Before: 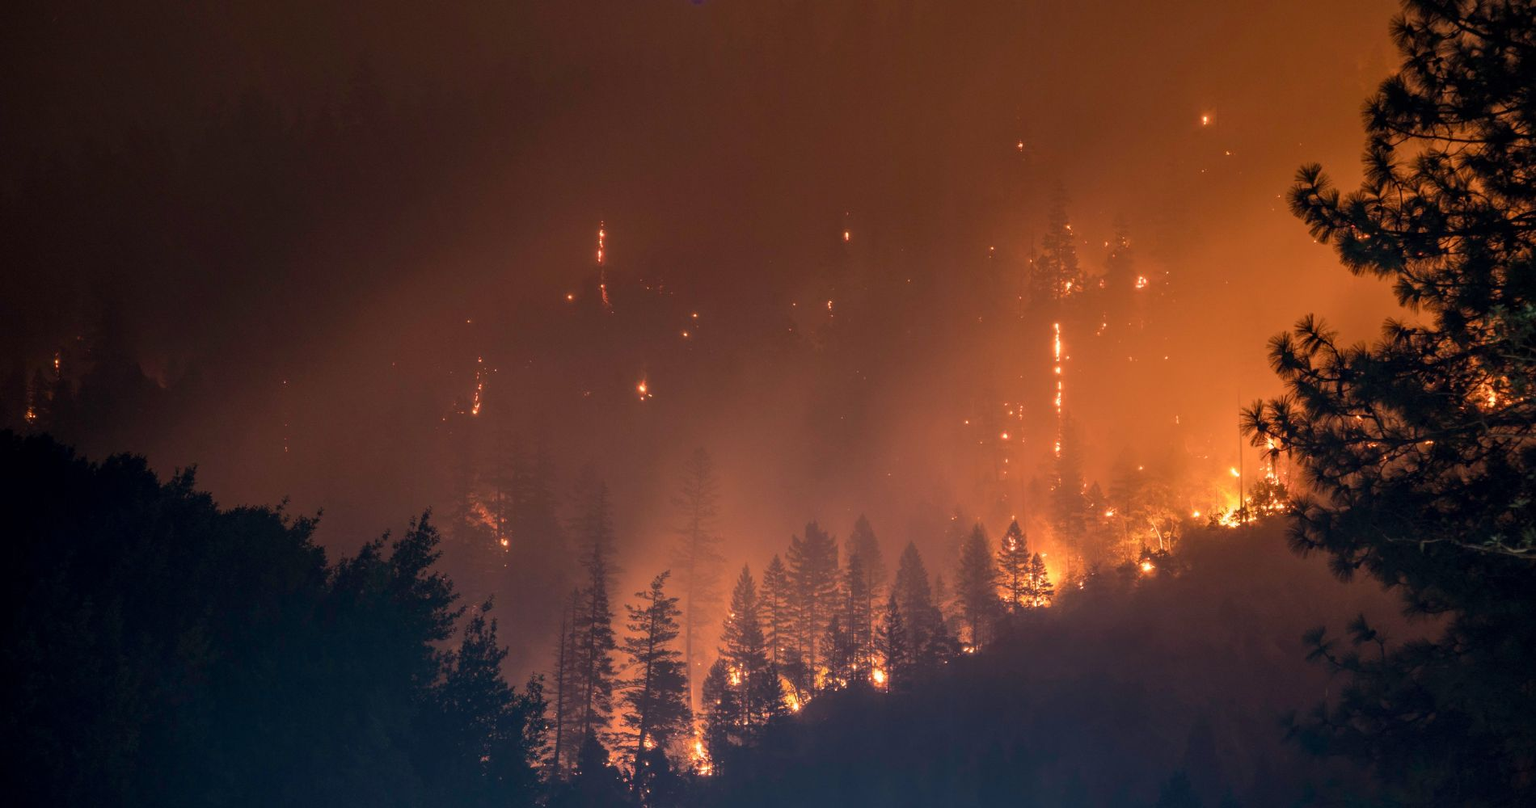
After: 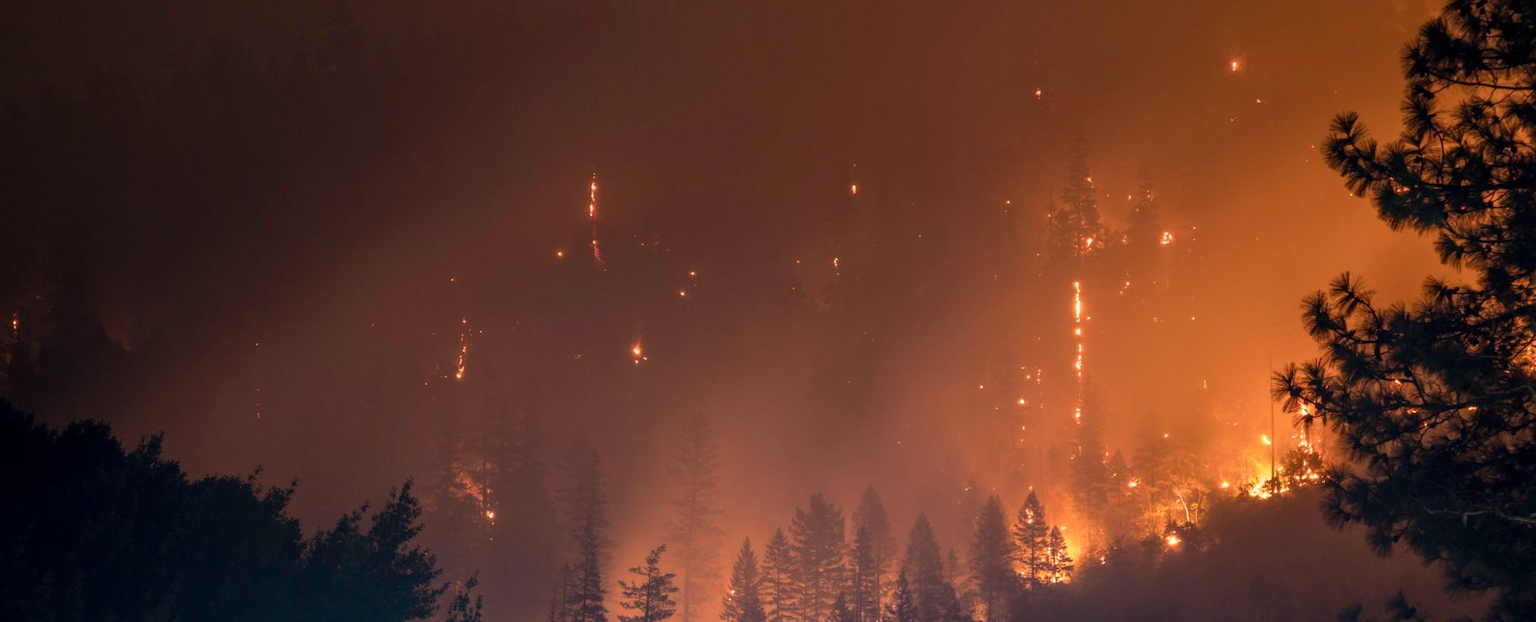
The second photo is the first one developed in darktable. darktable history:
crop: left 2.797%, top 7.225%, right 3.021%, bottom 20.202%
